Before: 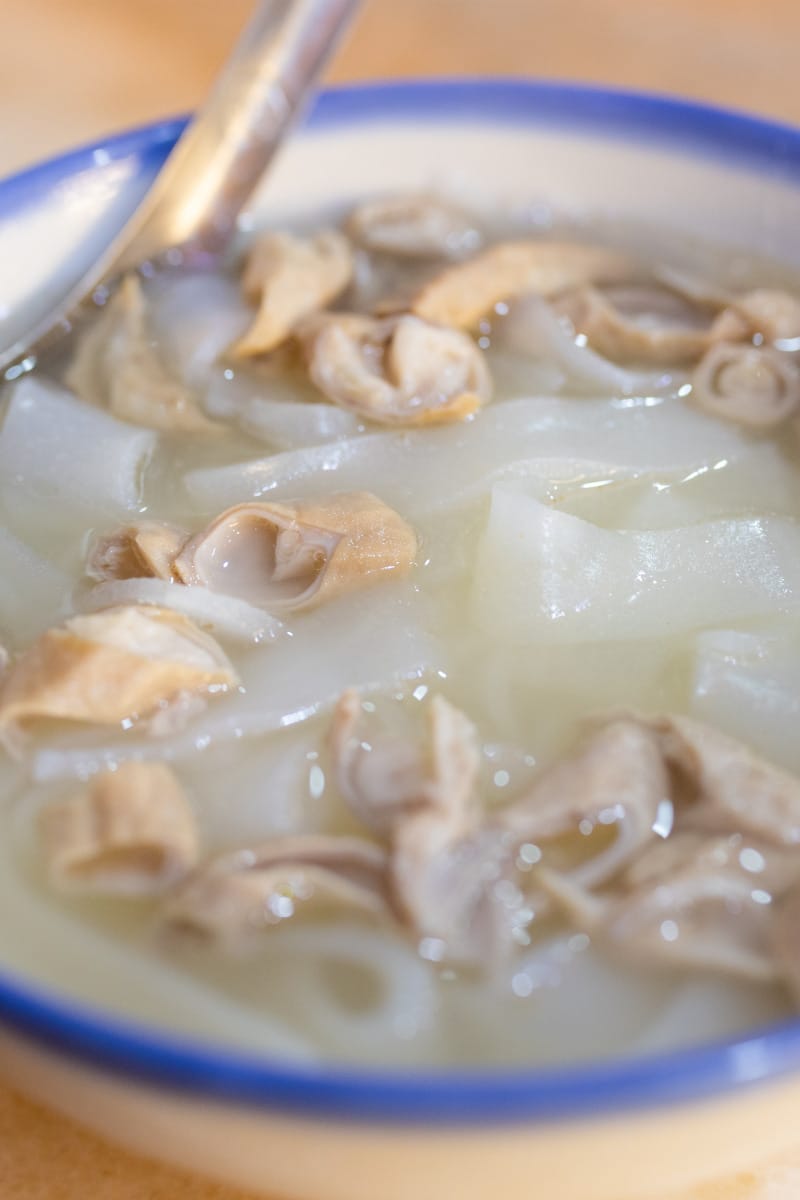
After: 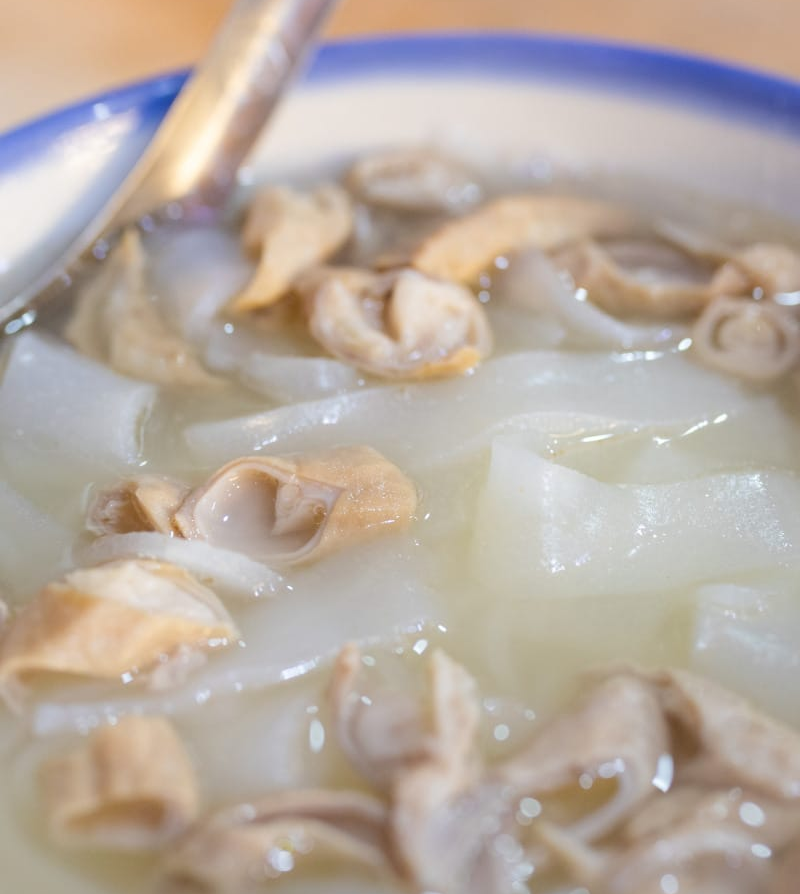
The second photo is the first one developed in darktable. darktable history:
crop: top 3.9%, bottom 21.598%
